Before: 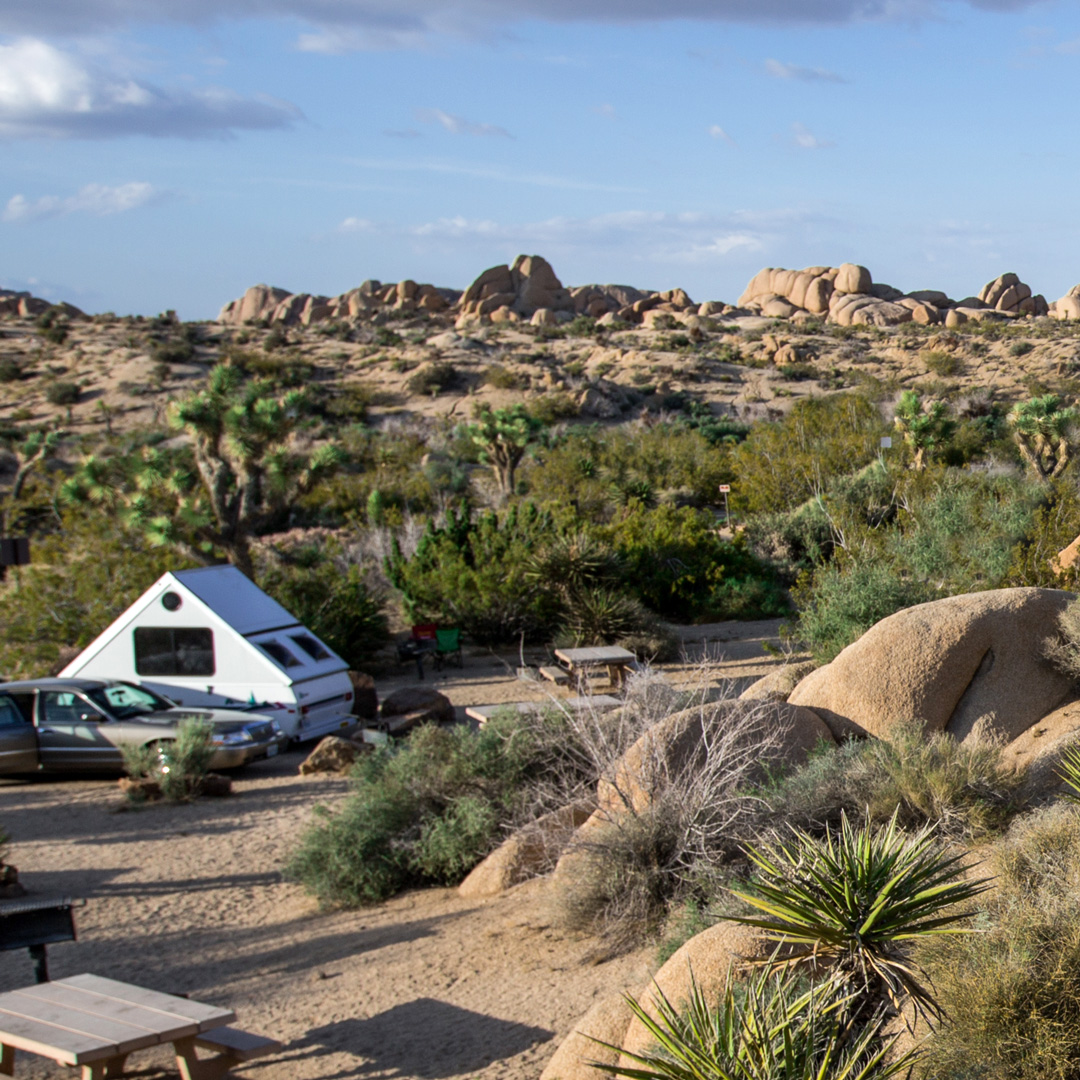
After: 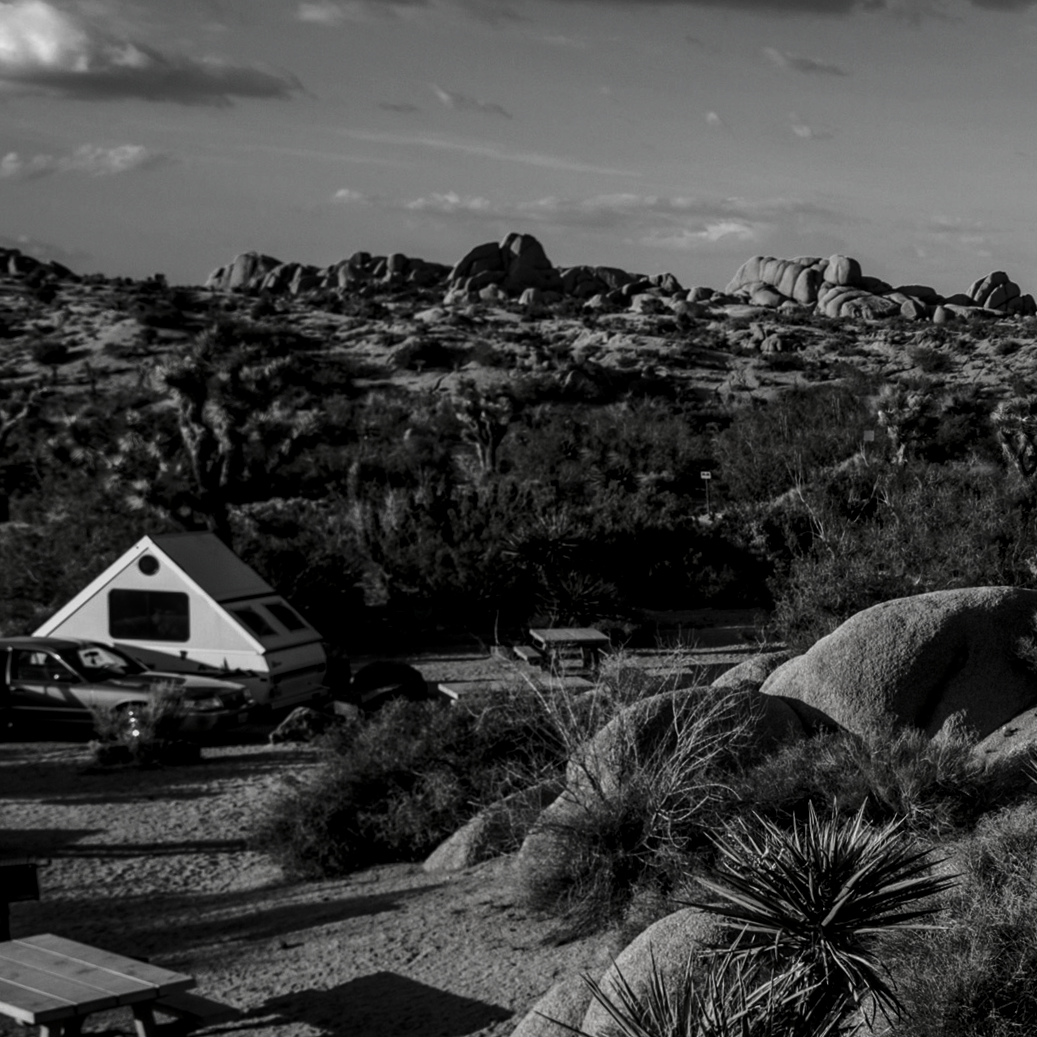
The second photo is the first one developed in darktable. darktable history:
crop and rotate: angle -2.37°
contrast brightness saturation: contrast -0.036, brightness -0.591, saturation -0.985
local contrast: on, module defaults
color balance rgb: perceptual saturation grading › global saturation 36.875%, global vibrance 9.514%
exposure: black level correction 0.002, exposure -0.098 EV, compensate highlight preservation false
